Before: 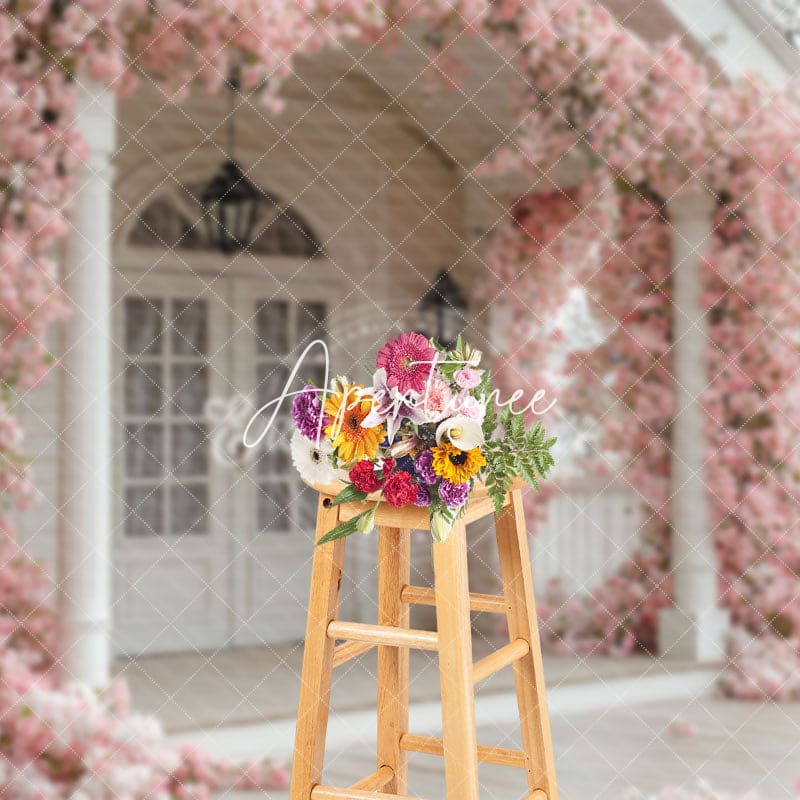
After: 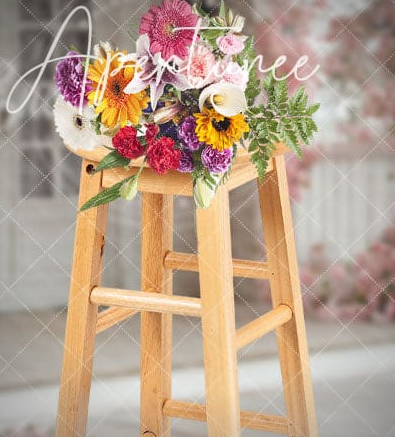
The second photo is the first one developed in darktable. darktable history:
vignetting: on, module defaults
crop: left 29.672%, top 41.786%, right 20.851%, bottom 3.487%
